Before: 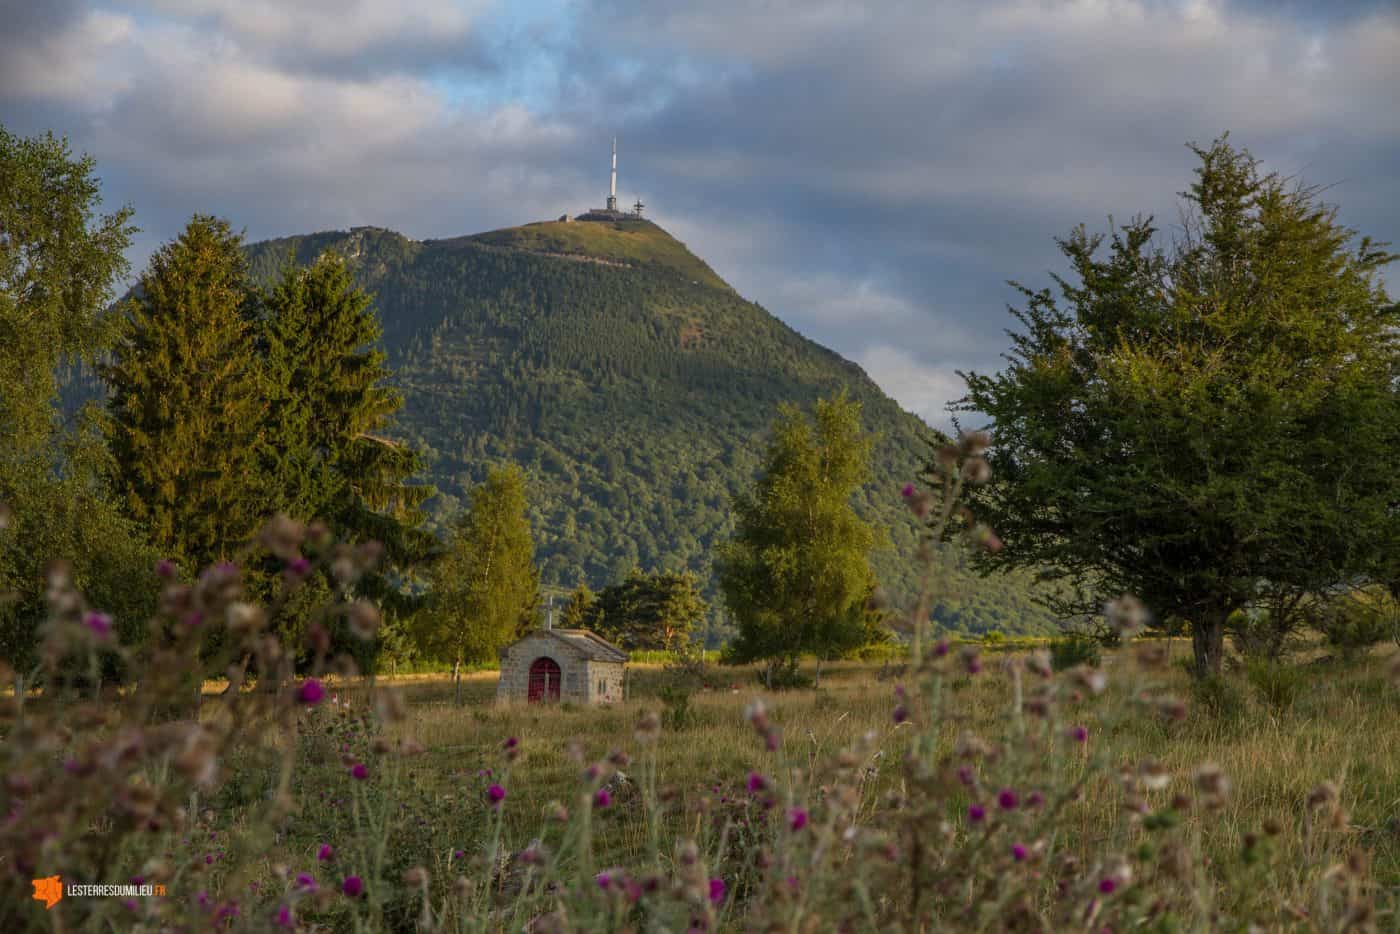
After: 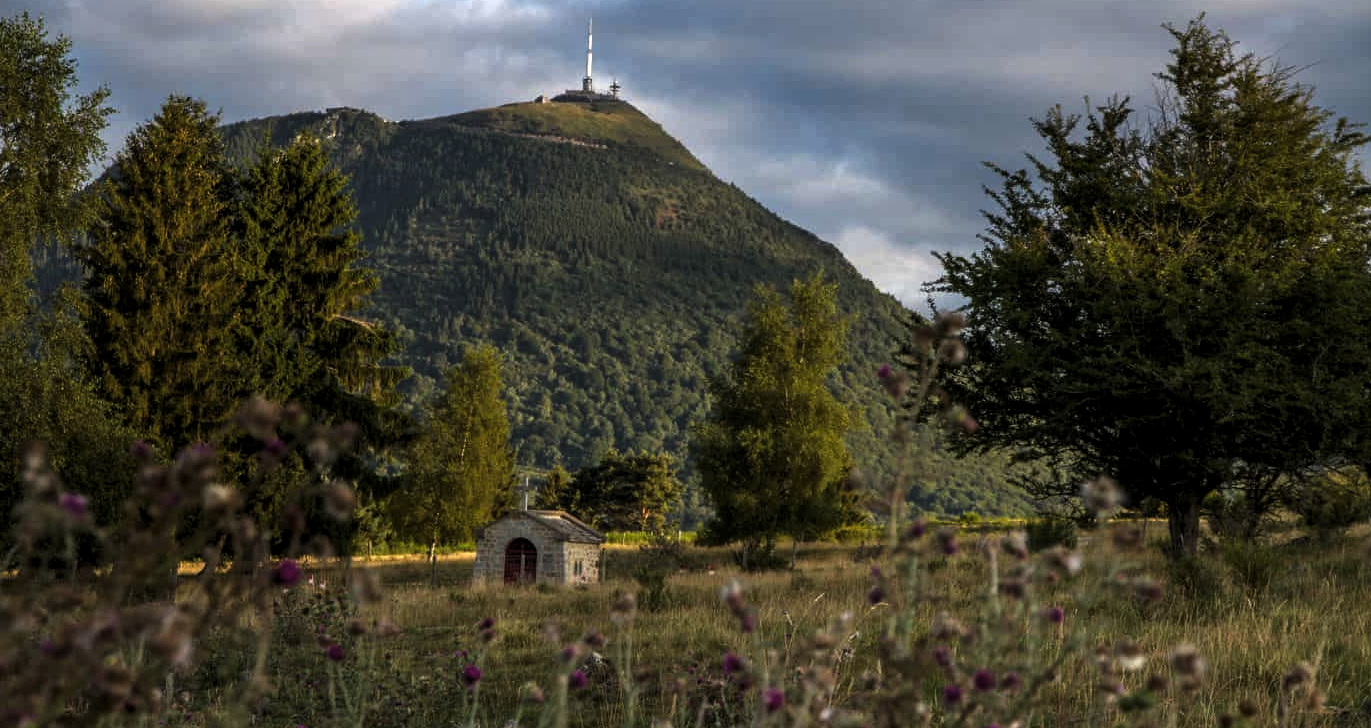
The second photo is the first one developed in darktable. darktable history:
levels: levels [0.044, 0.475, 0.791]
crop and rotate: left 1.814%, top 12.818%, right 0.25%, bottom 9.225%
